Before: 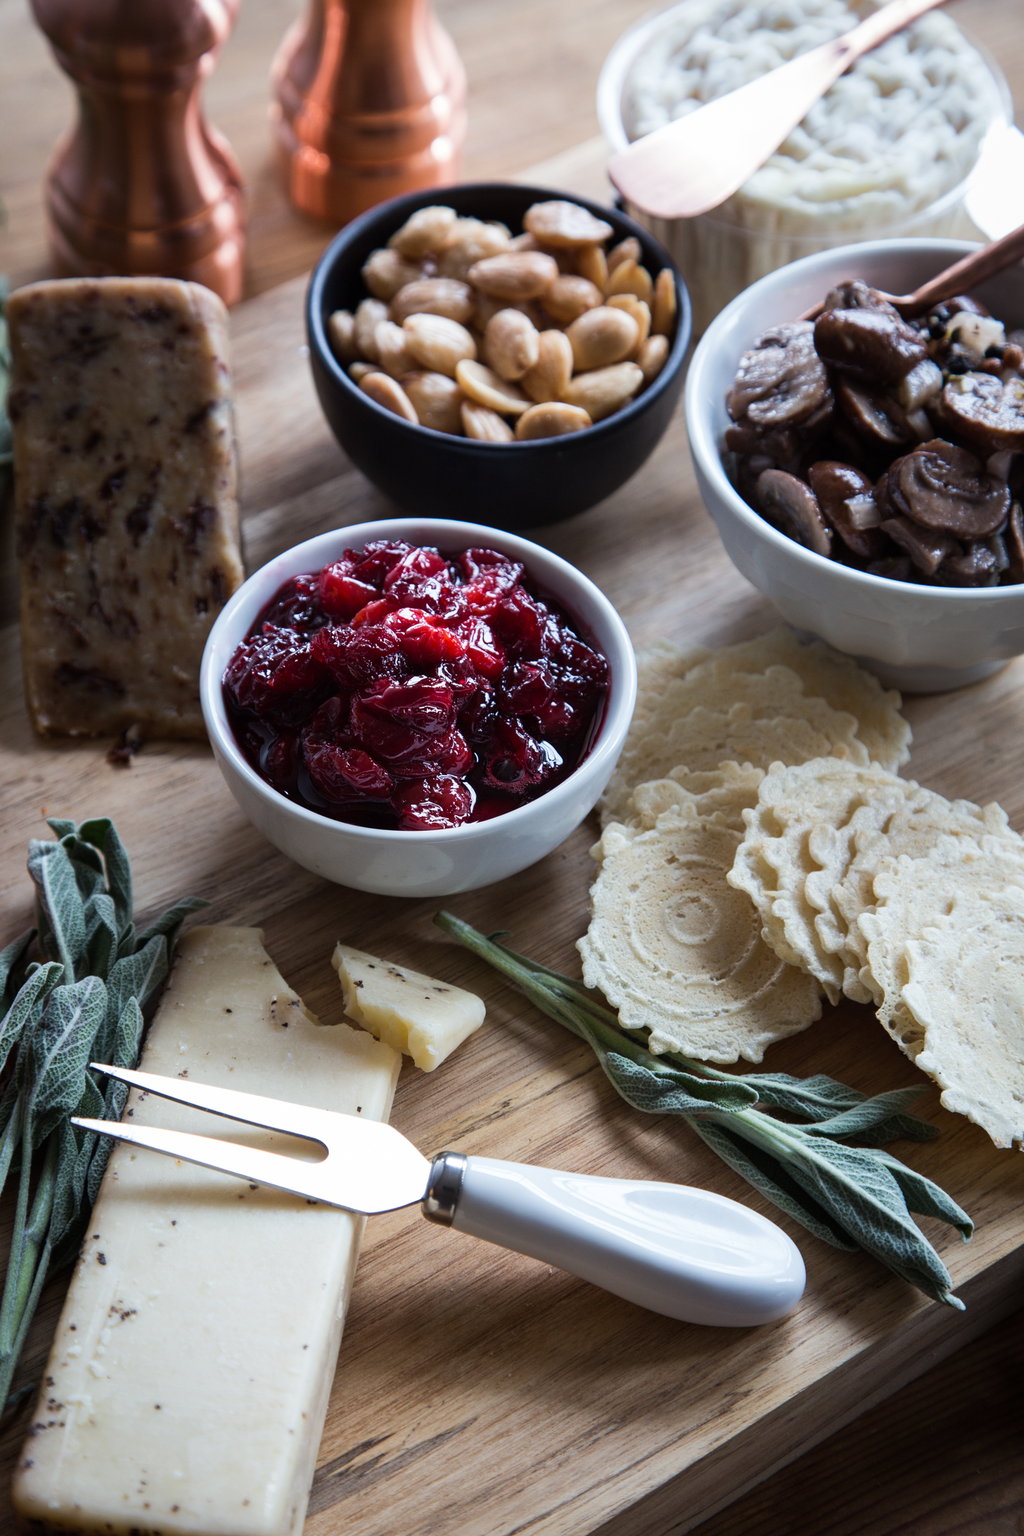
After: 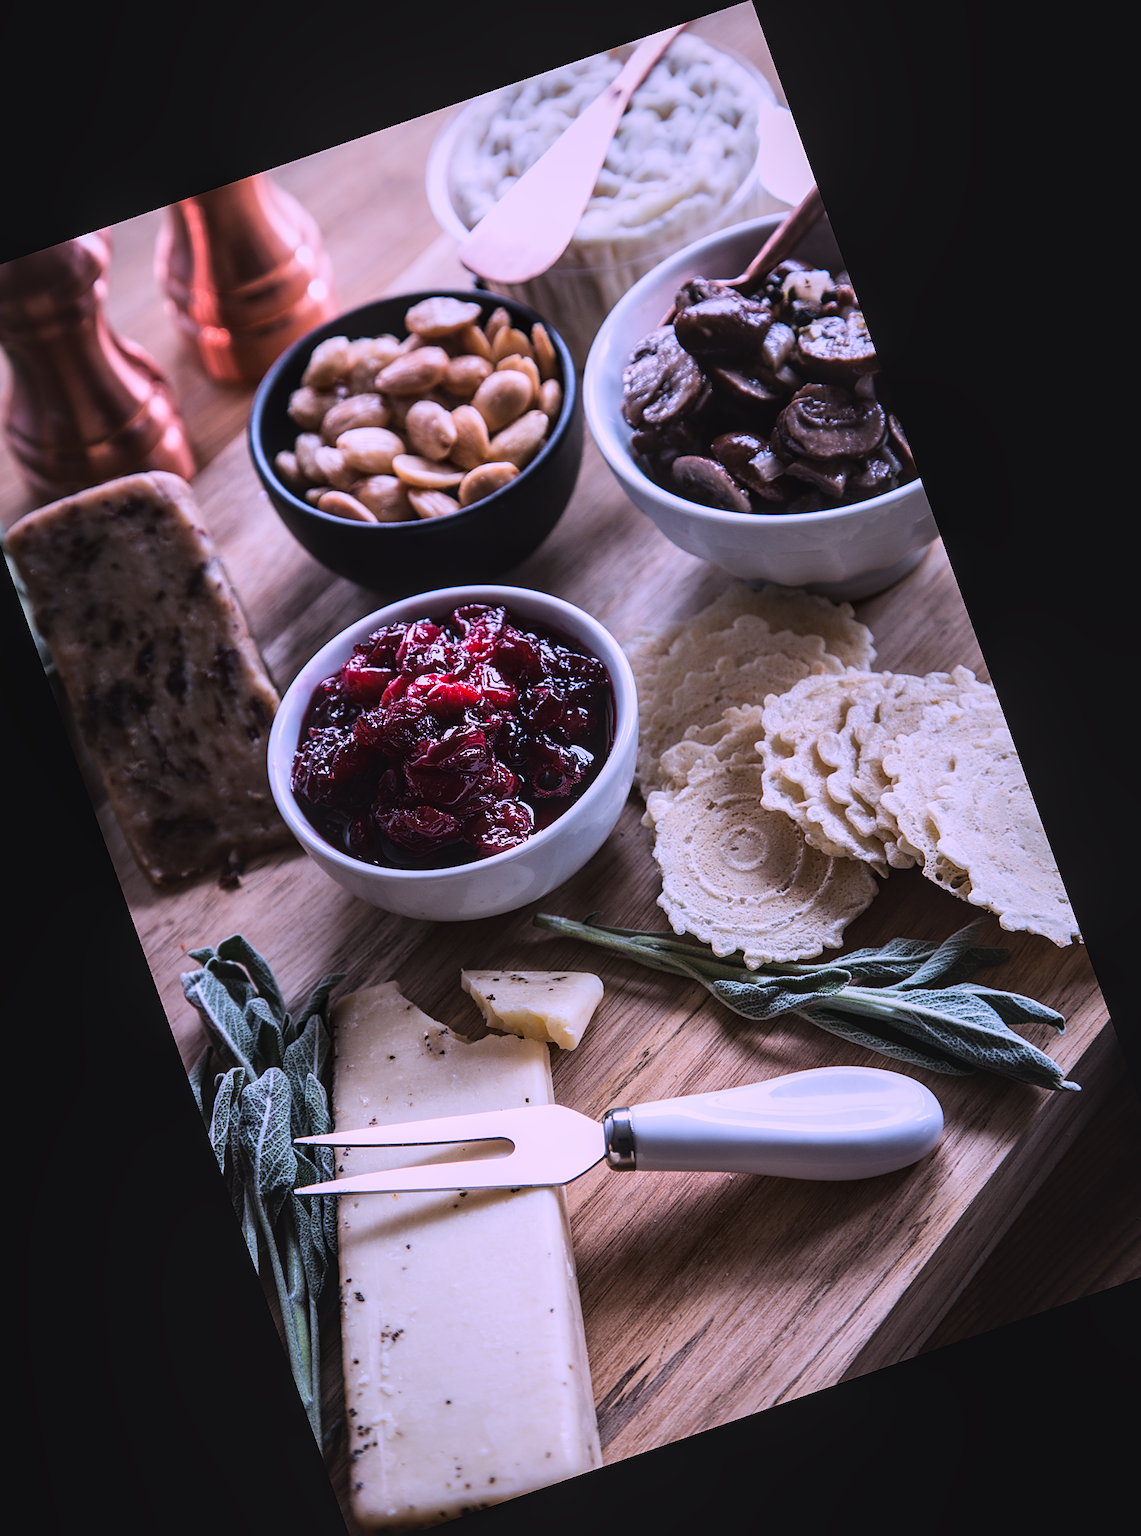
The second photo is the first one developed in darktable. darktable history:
lowpass: radius 0.1, contrast 0.85, saturation 1.1, unbound 0
tone curve: curves: ch0 [(0.016, 0.011) (0.21, 0.113) (0.515, 0.476) (0.78, 0.795) (1, 0.981)], color space Lab, linked channels, preserve colors none
exposure: exposure 0.15 EV, compensate highlight preservation false
local contrast: on, module defaults
crop and rotate: angle 19.43°, left 6.812%, right 4.125%, bottom 1.087%
sharpen: on, module defaults
color correction: highlights a* 15.46, highlights b* -20.56
